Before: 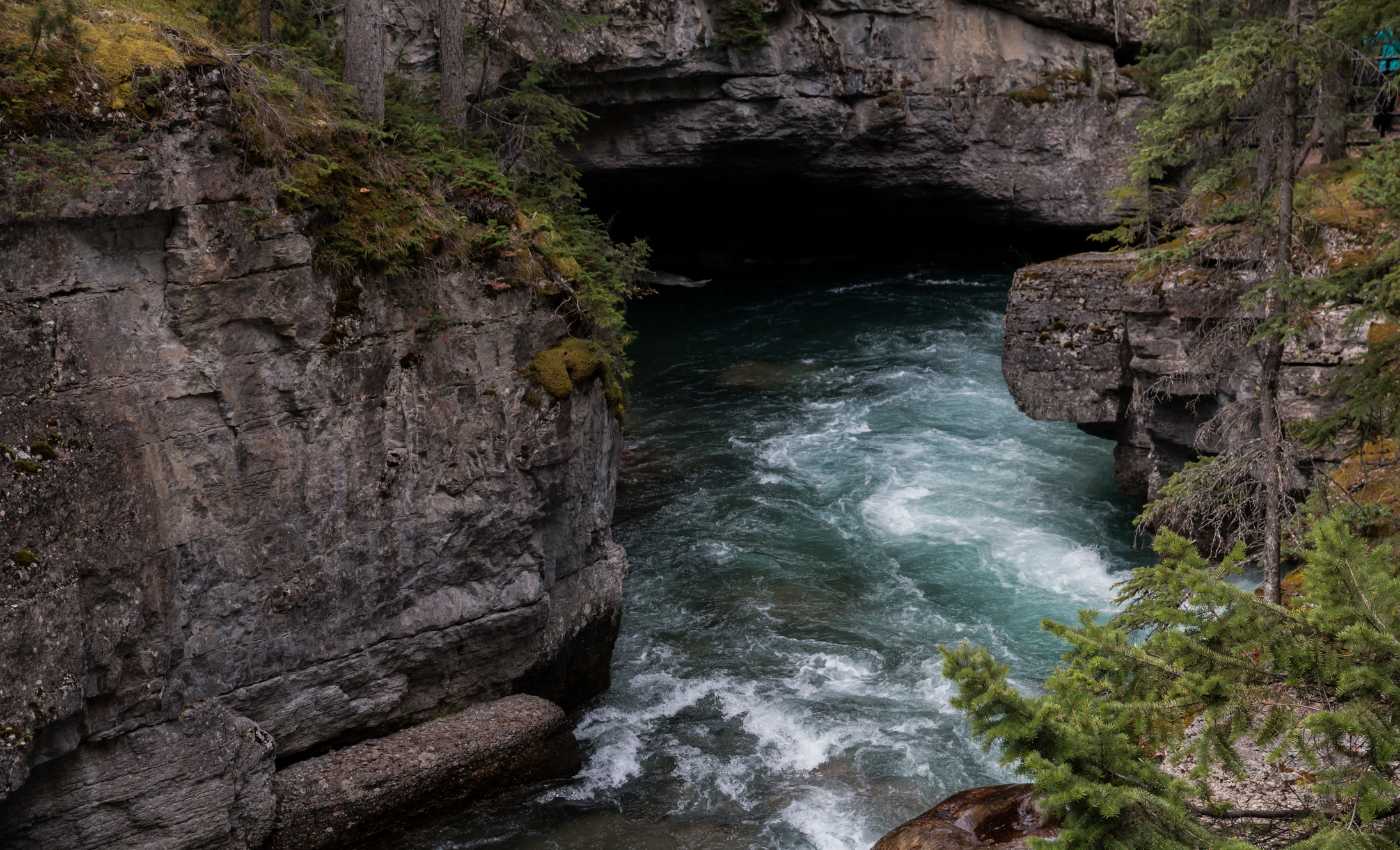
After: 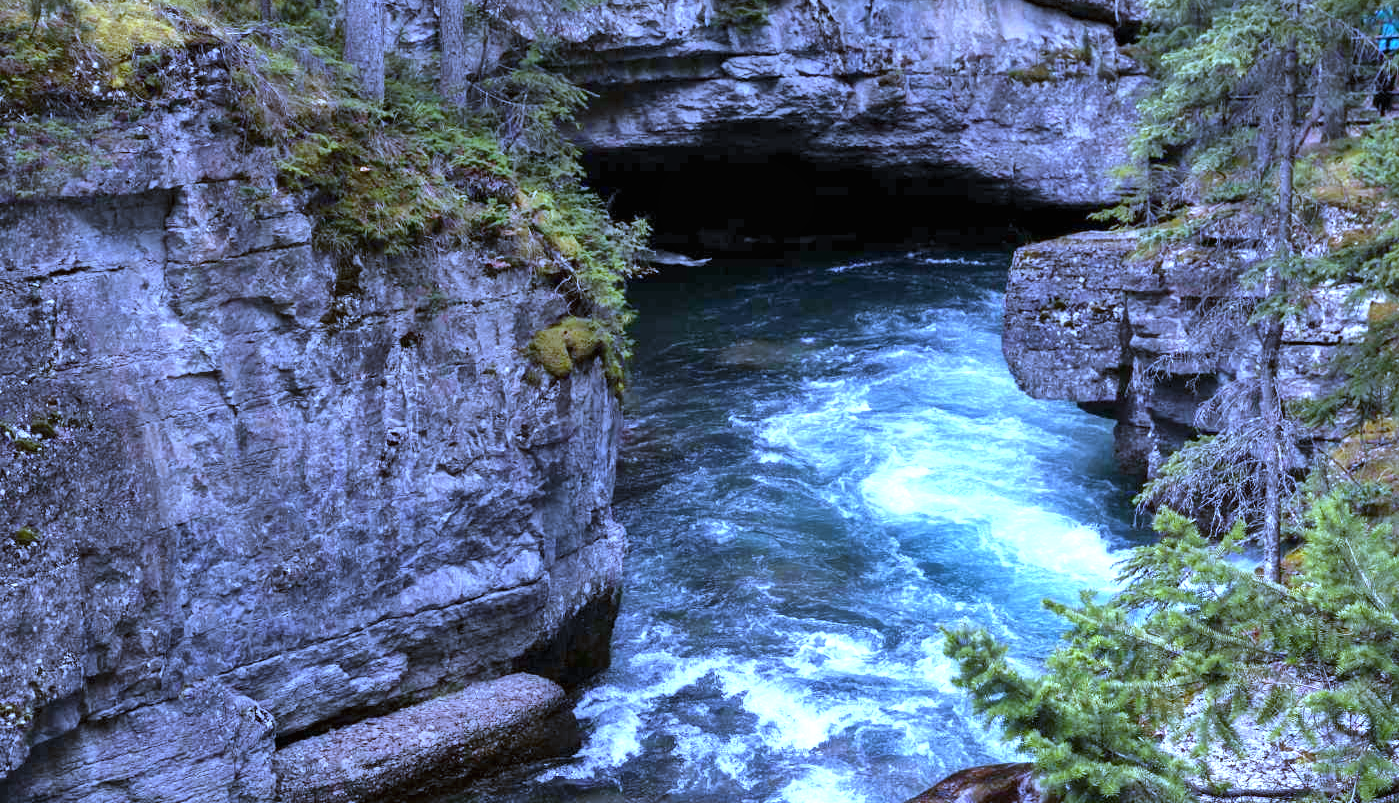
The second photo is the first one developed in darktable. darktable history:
crop and rotate: top 2.479%, bottom 3.018%
exposure: black level correction 0, exposure 1.5 EV, compensate highlight preservation false
shadows and highlights: shadows 60, soften with gaussian
white balance: red 0.766, blue 1.537
